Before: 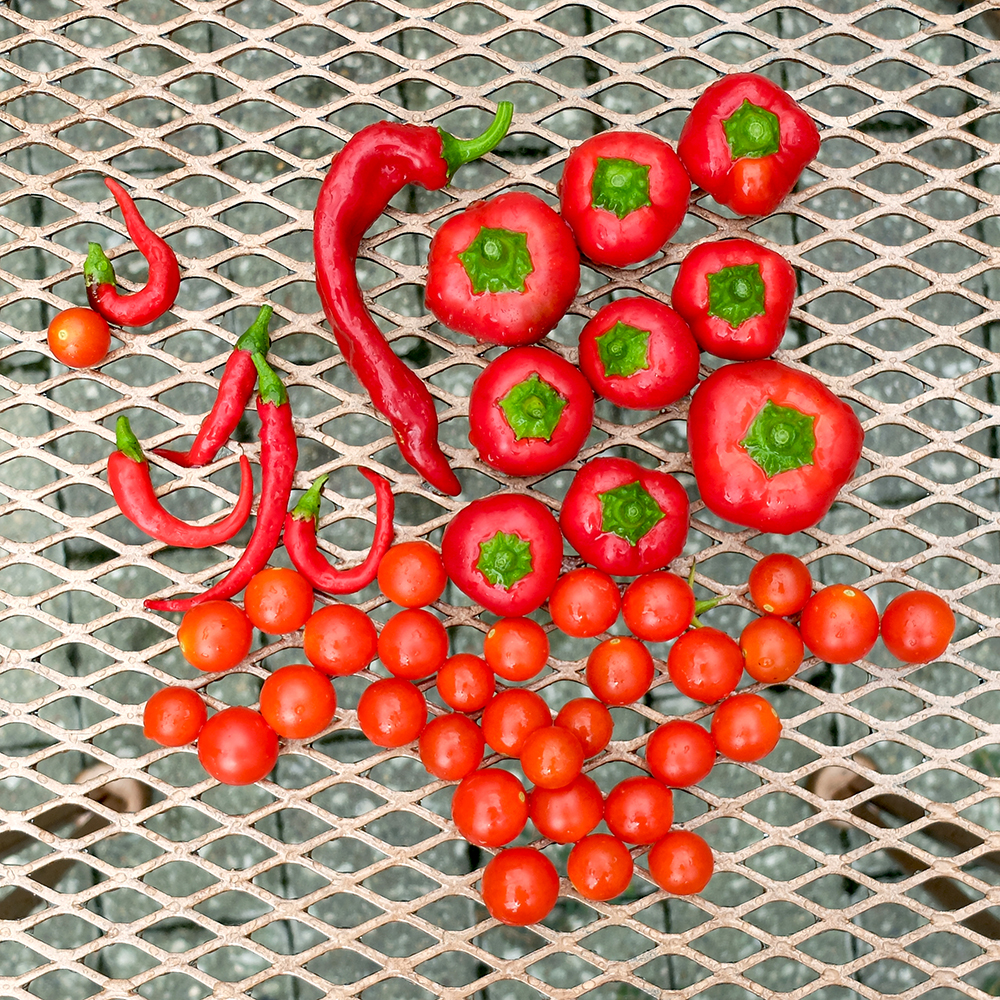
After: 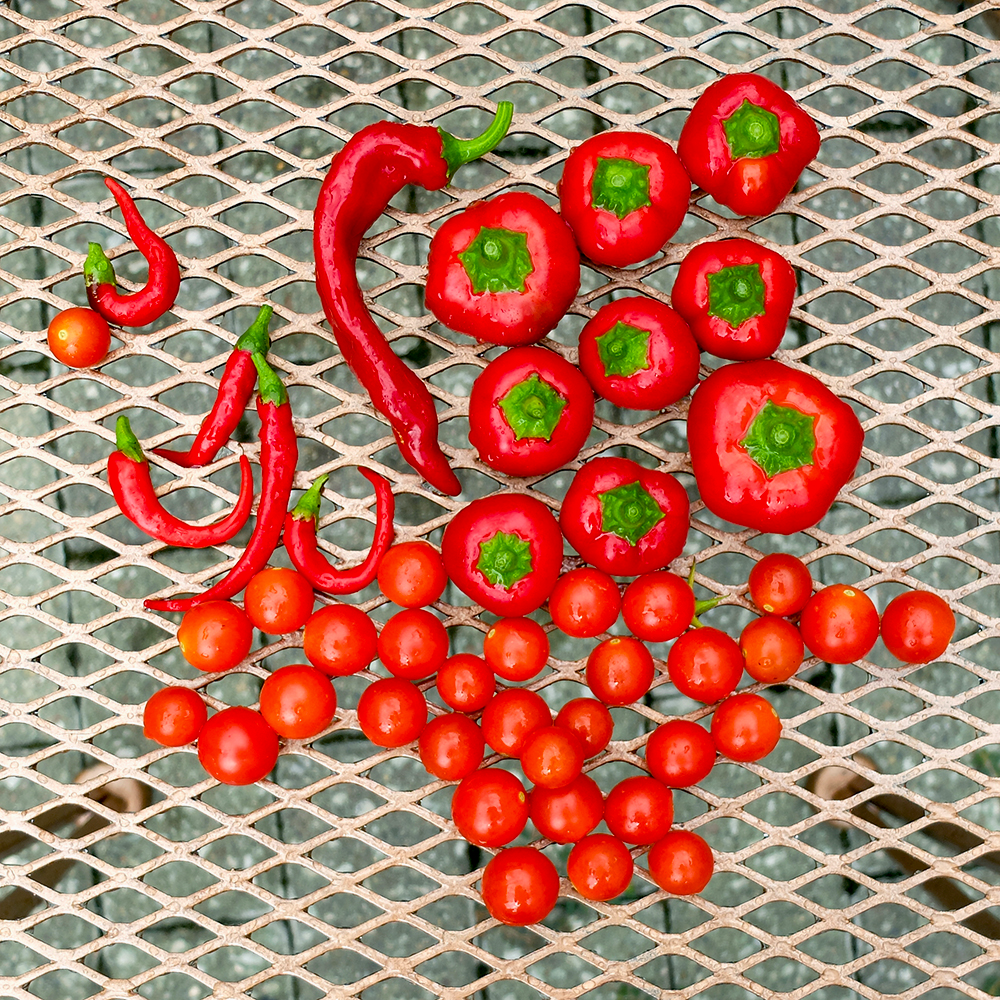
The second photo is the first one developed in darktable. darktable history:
color balance rgb: linear chroma grading › shadows -8%, linear chroma grading › global chroma 10%, perceptual saturation grading › global saturation 2%, perceptual saturation grading › highlights -2%, perceptual saturation grading › mid-tones 4%, perceptual saturation grading › shadows 8%, perceptual brilliance grading › global brilliance 2%, perceptual brilliance grading › highlights -4%, global vibrance 16%, saturation formula JzAzBz (2021)
tone equalizer: -7 EV 0.13 EV, smoothing diameter 25%, edges refinement/feathering 10, preserve details guided filter
